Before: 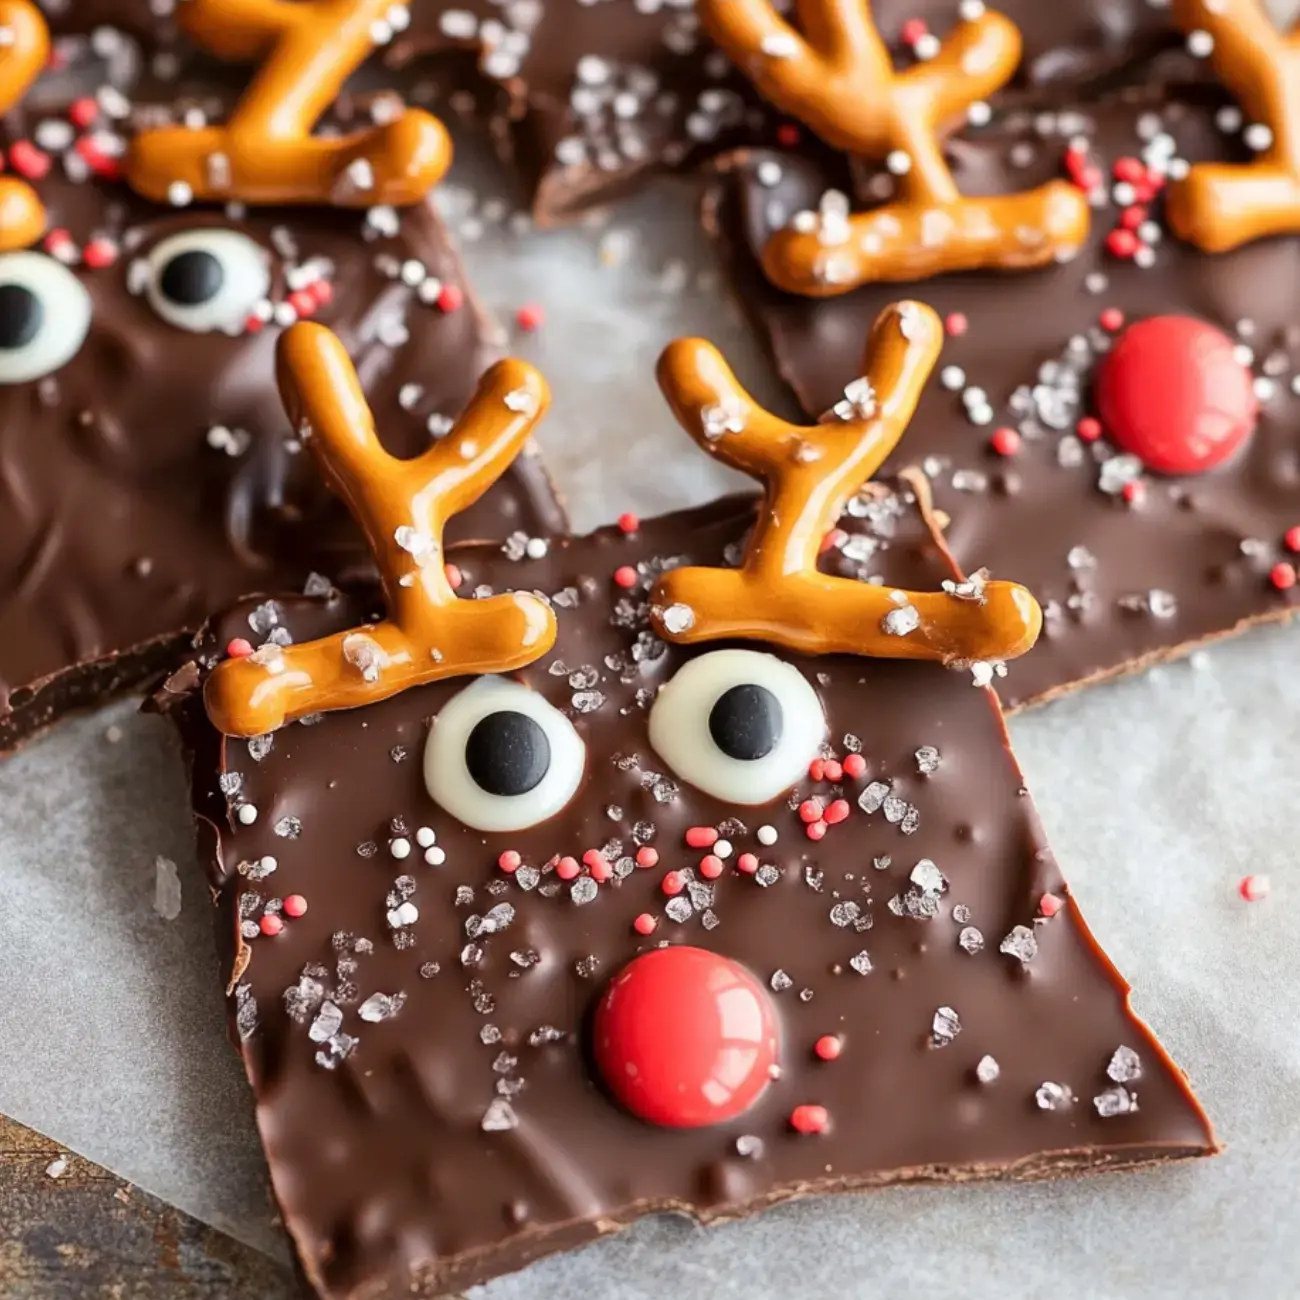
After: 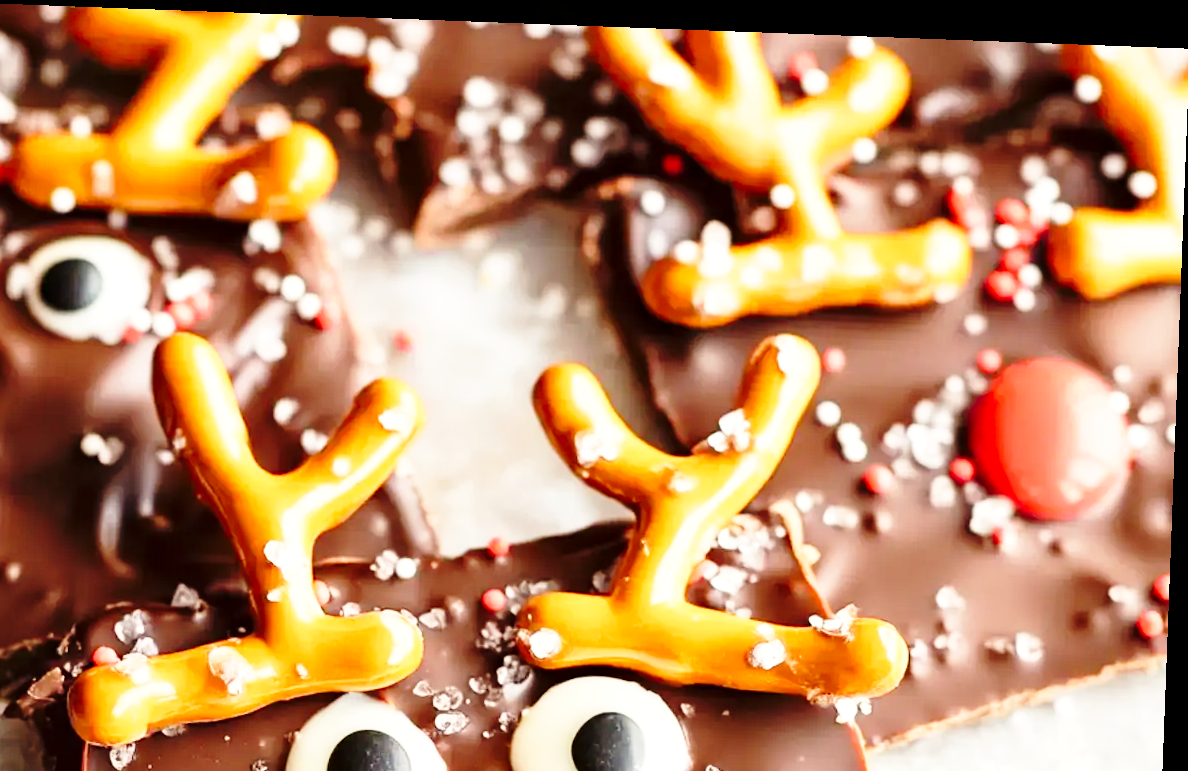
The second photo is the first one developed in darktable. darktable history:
crop and rotate: left 11.812%, bottom 42.776%
rotate and perspective: rotation 2.17°, automatic cropping off
base curve: curves: ch0 [(0, 0) (0.028, 0.03) (0.105, 0.232) (0.387, 0.748) (0.754, 0.968) (1, 1)], fusion 1, exposure shift 0.576, preserve colors none
white balance: red 1.045, blue 0.932
